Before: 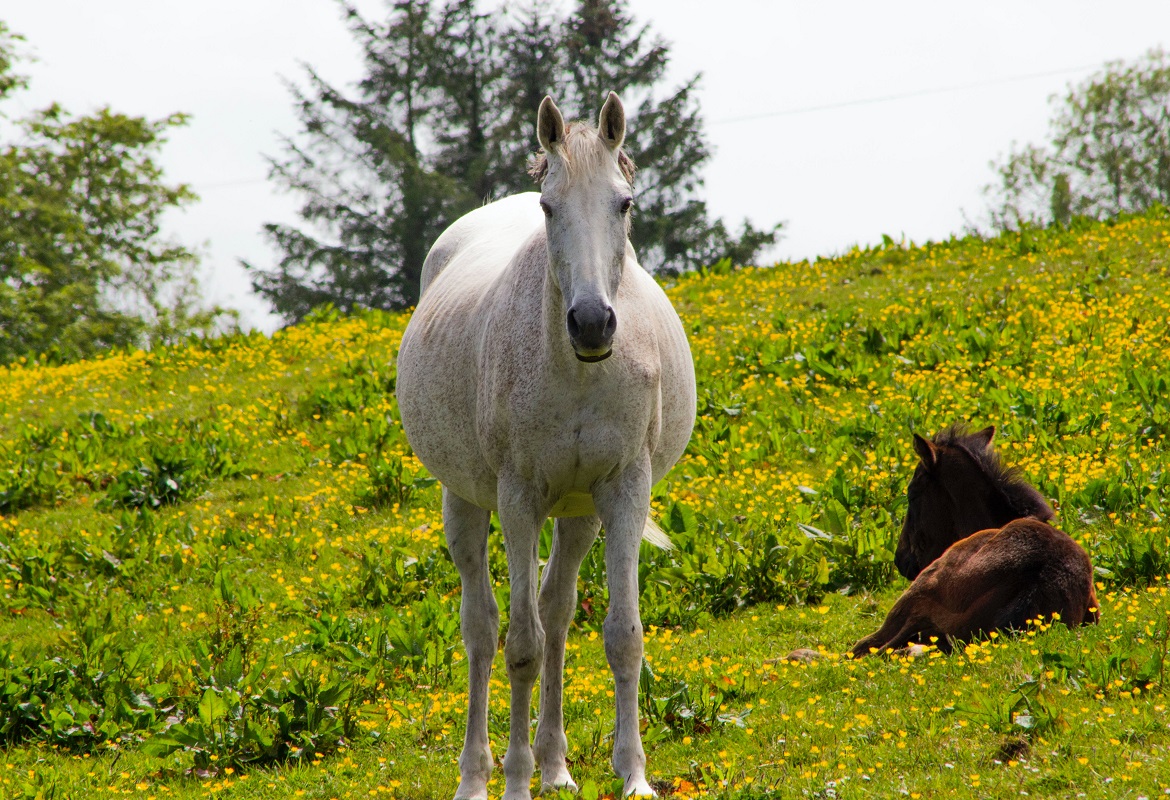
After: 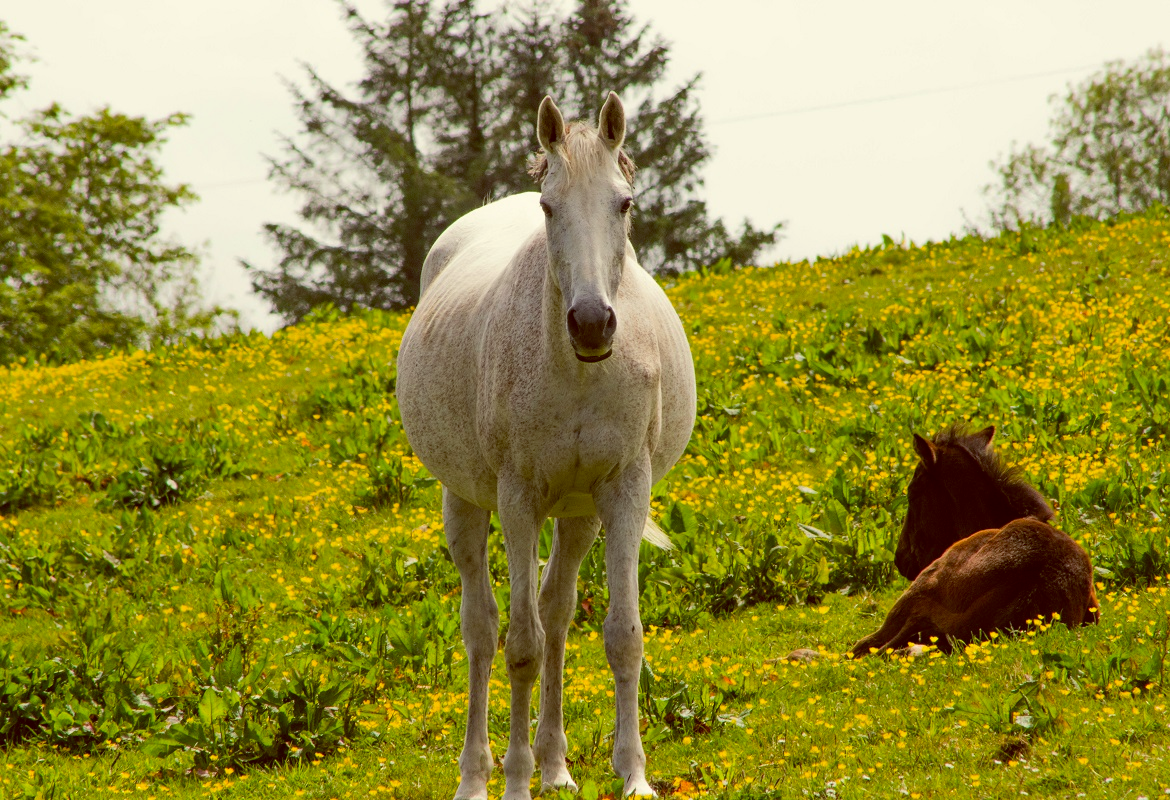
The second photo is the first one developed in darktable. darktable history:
color balance: lift [1.001, 1.007, 1, 0.993], gamma [1.023, 1.026, 1.01, 0.974], gain [0.964, 1.059, 1.073, 0.927]
